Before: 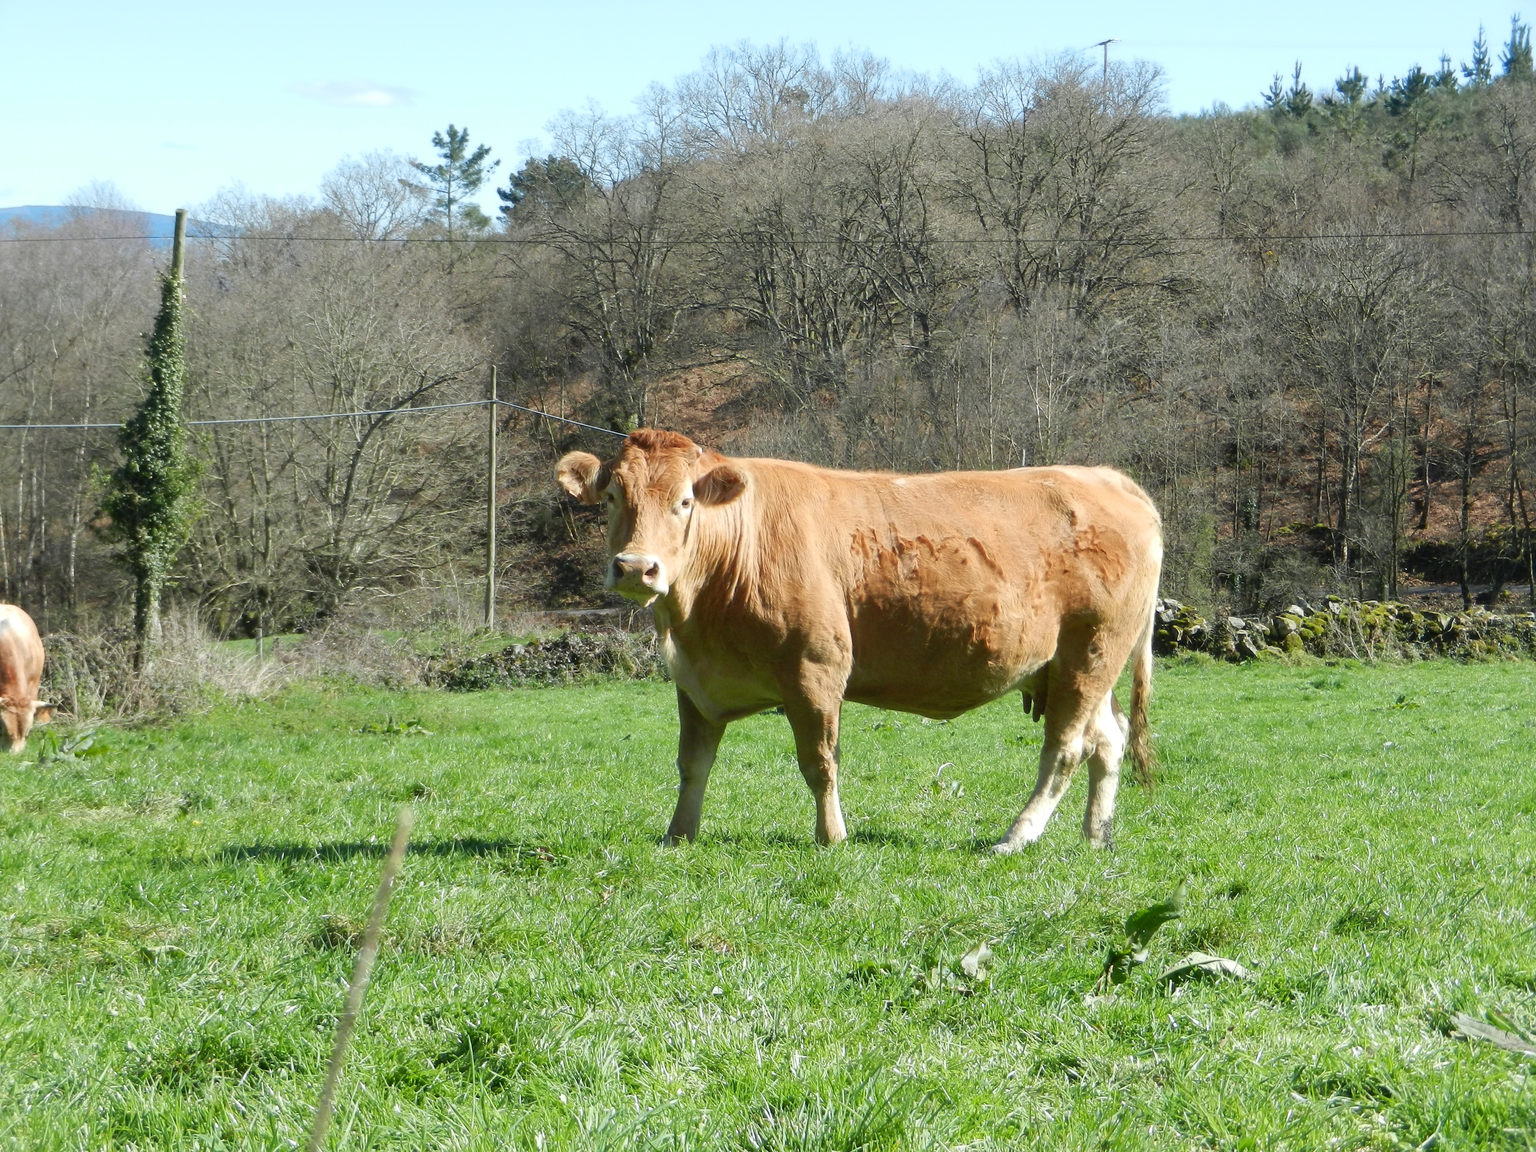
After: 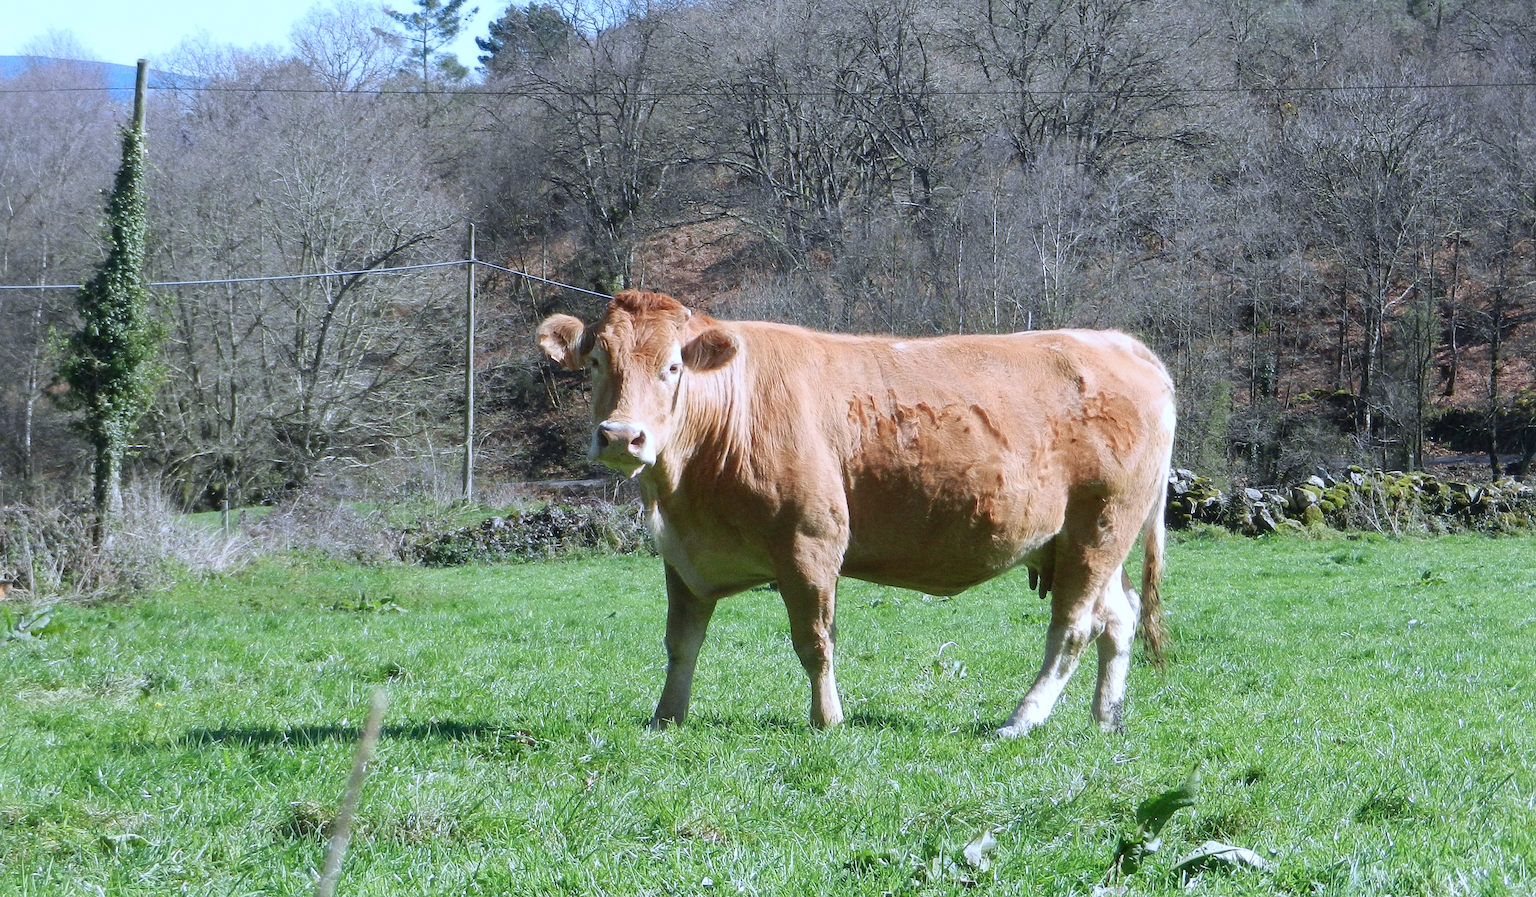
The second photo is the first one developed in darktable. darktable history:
grain: coarseness 0.09 ISO, strength 40%
crop and rotate: left 2.991%, top 13.302%, right 1.981%, bottom 12.636%
sharpen: amount 0.2
color calibration: illuminant as shot in camera, x 0.379, y 0.396, temperature 4138.76 K
